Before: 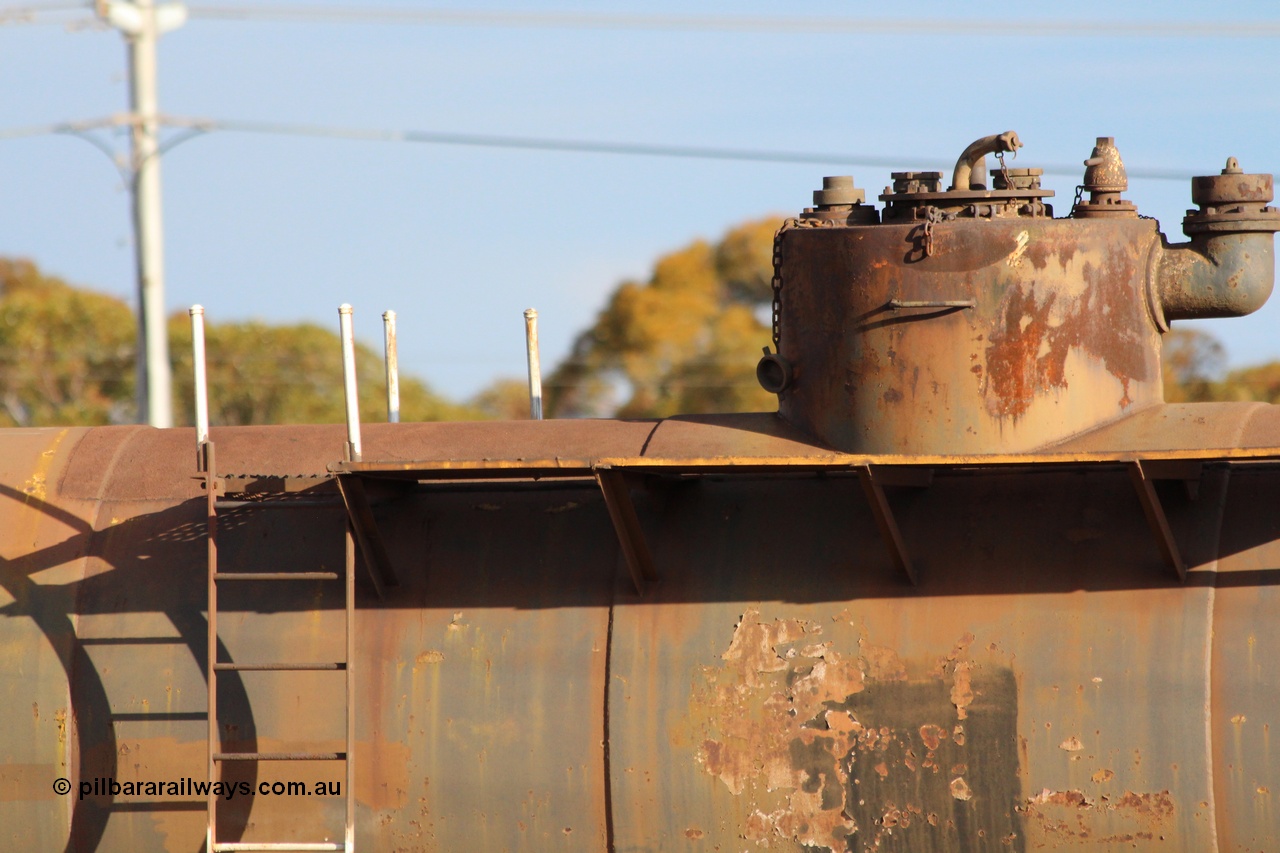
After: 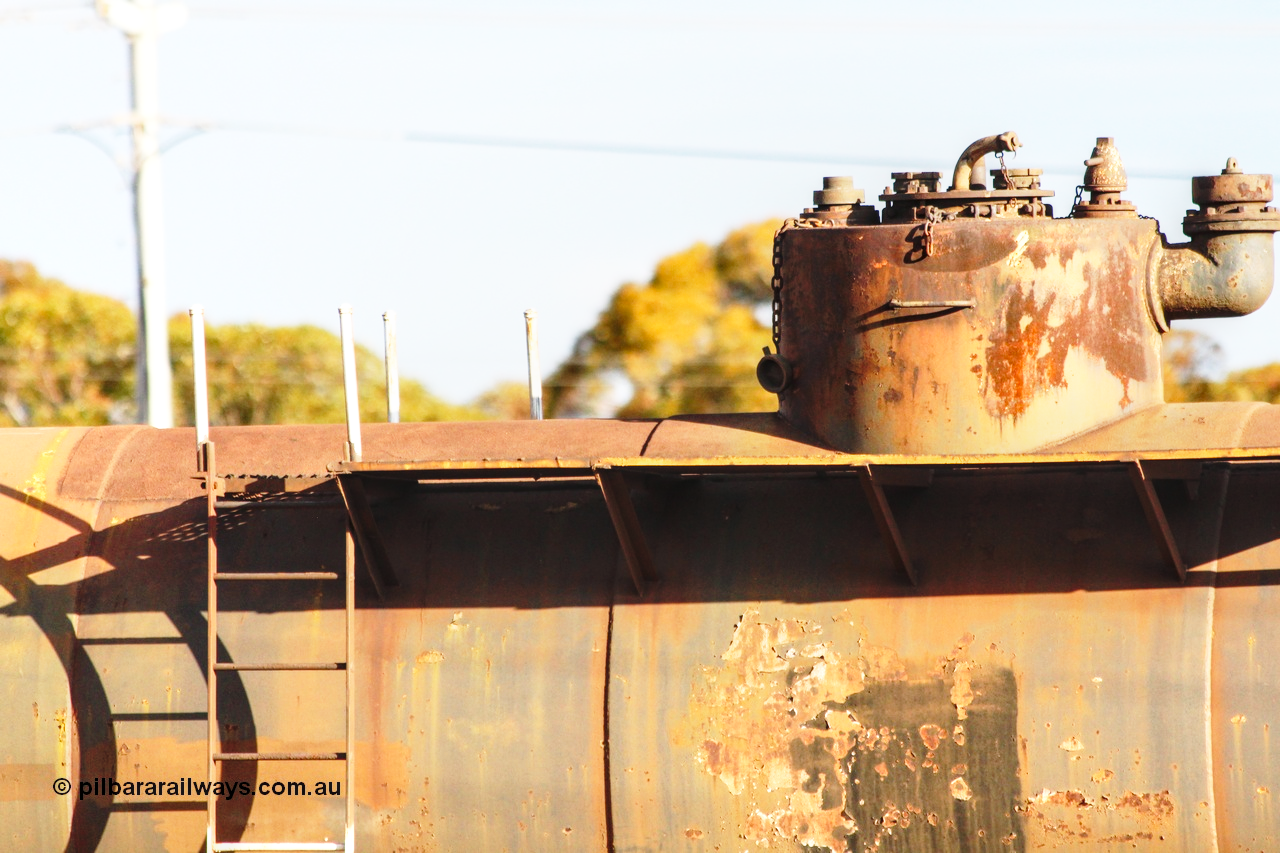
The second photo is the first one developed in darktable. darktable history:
base curve: curves: ch0 [(0, 0) (0.026, 0.03) (0.109, 0.232) (0.351, 0.748) (0.669, 0.968) (1, 1)], preserve colors none
local contrast: on, module defaults
